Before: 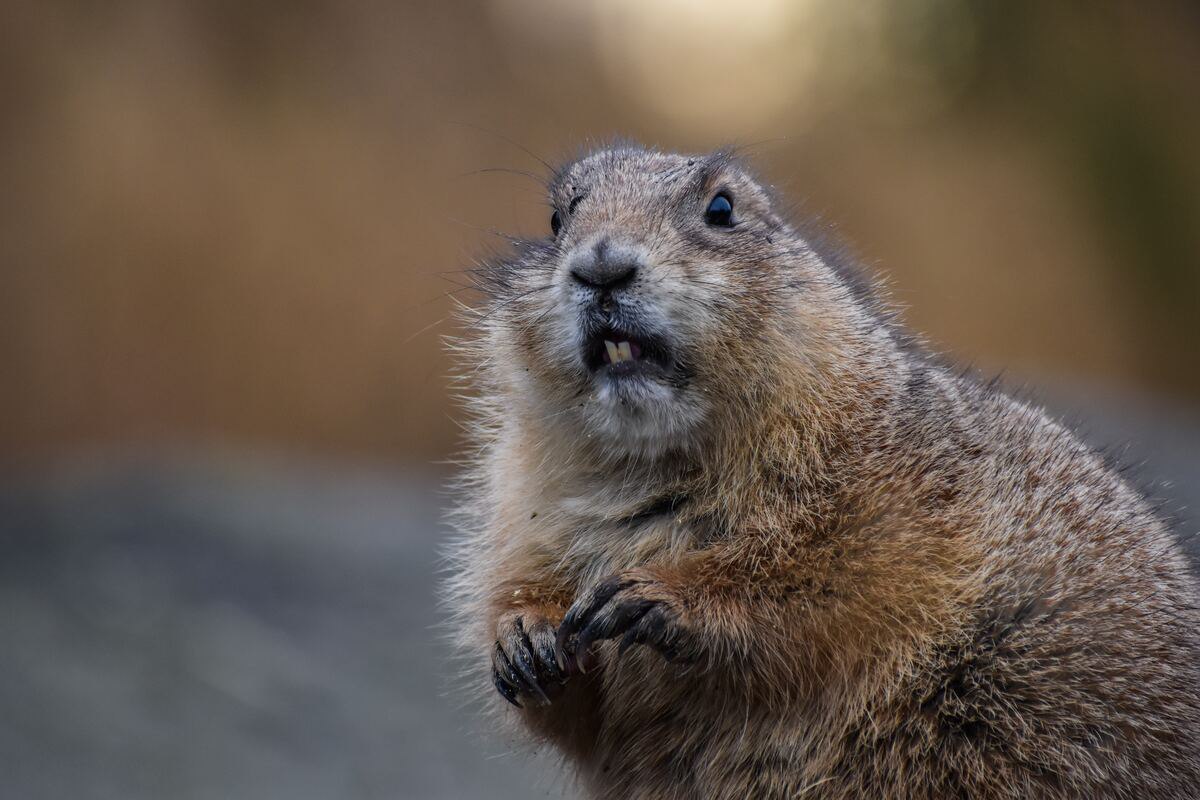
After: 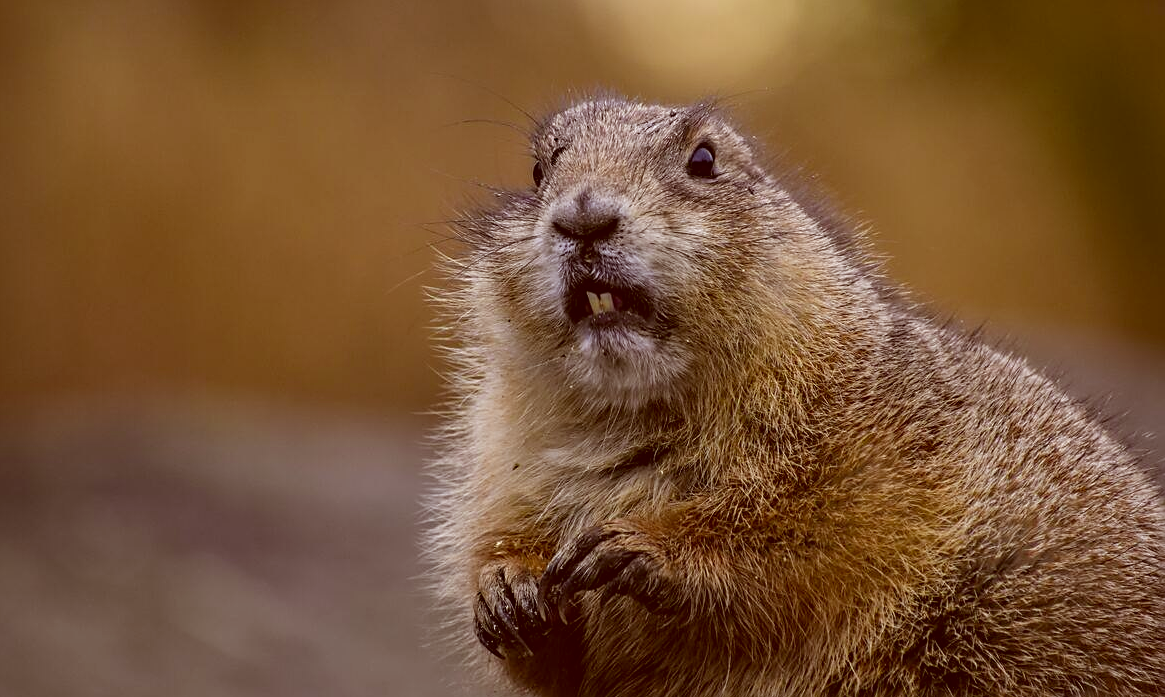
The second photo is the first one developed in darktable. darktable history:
color correction: highlights a* 1.12, highlights b* 24.26, shadows a* 15.58, shadows b* 24.26
sharpen: on, module defaults
crop: left 1.507%, top 6.147%, right 1.379%, bottom 6.637%
white balance: red 0.948, green 1.02, blue 1.176
